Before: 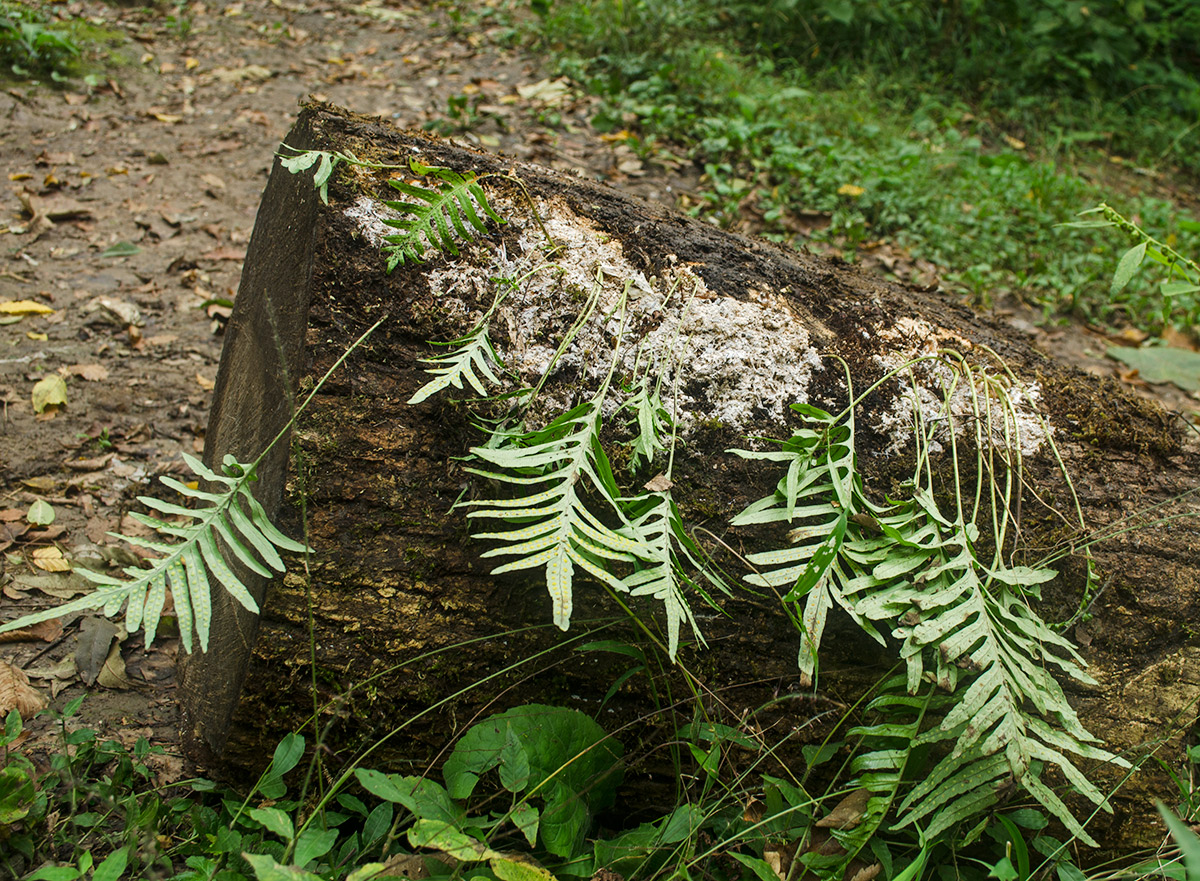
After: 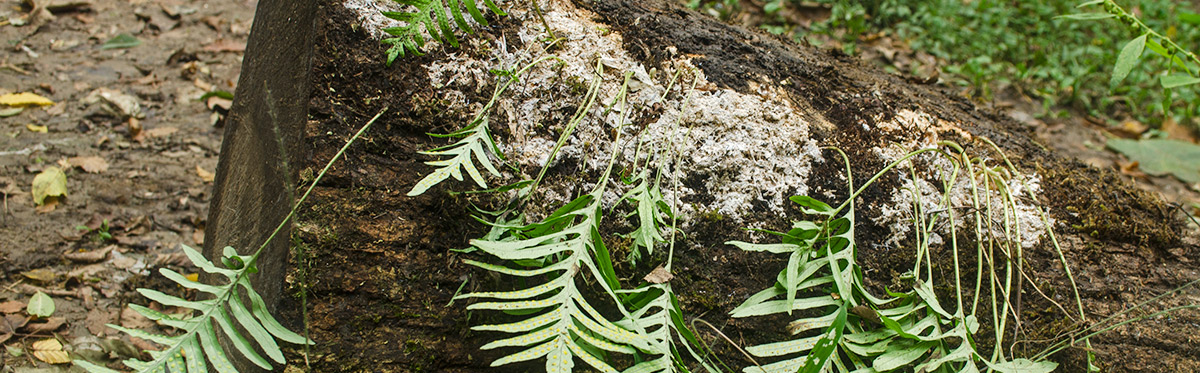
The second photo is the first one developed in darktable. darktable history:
crop and rotate: top 23.648%, bottom 33.977%
